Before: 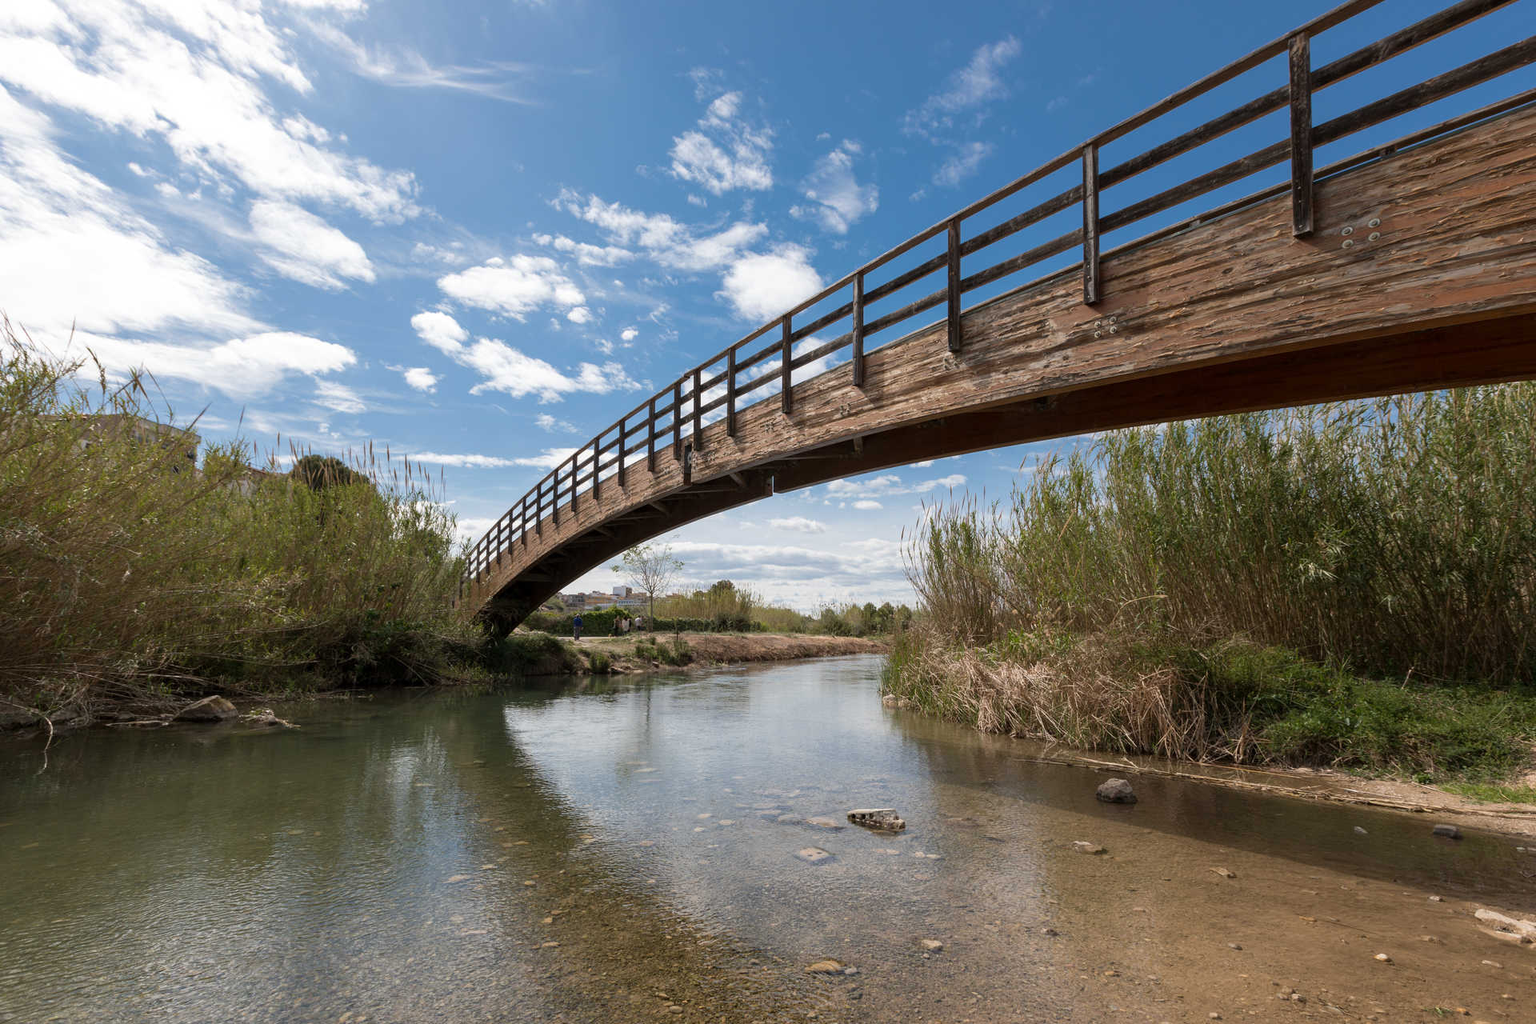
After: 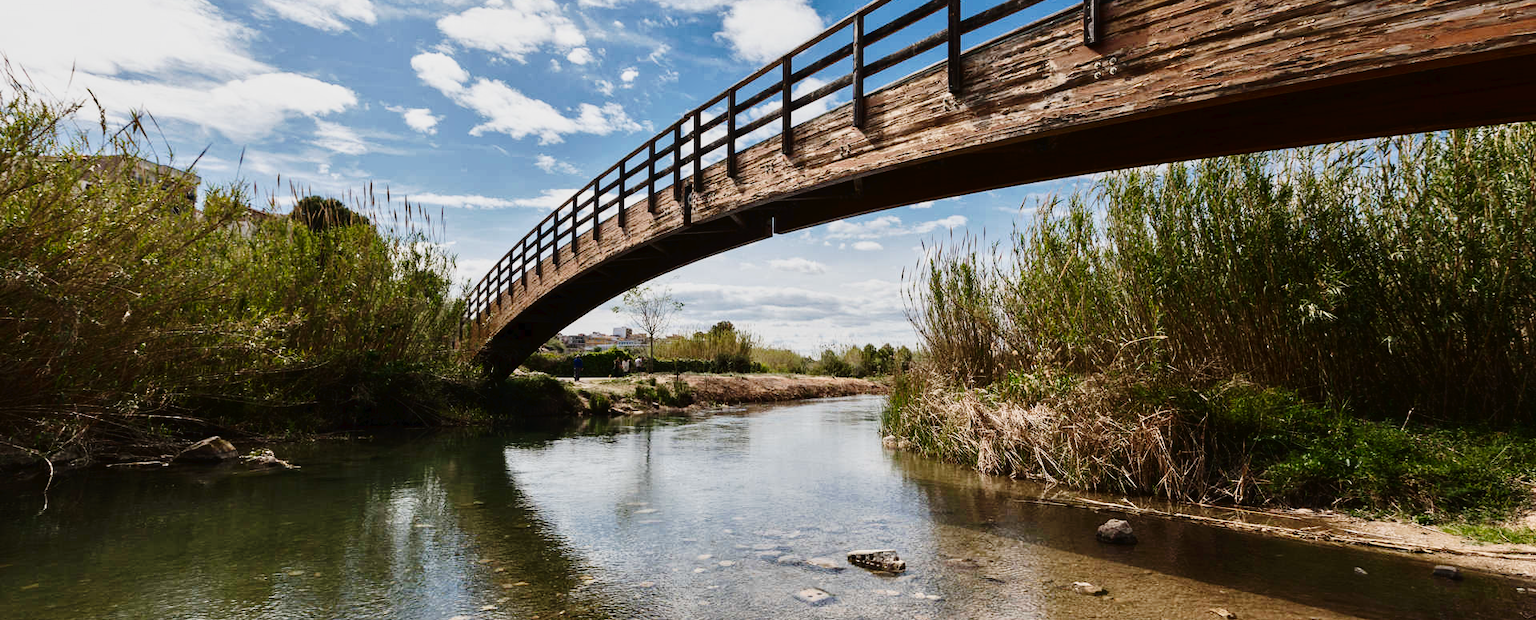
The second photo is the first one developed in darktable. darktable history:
crop and rotate: top 25.357%, bottom 13.942%
tone equalizer: -8 EV -0.002 EV, -7 EV 0.005 EV, -6 EV -0.008 EV, -5 EV 0.007 EV, -4 EV -0.042 EV, -3 EV -0.233 EV, -2 EV -0.662 EV, -1 EV -0.983 EV, +0 EV -0.969 EV, smoothing diameter 2%, edges refinement/feathering 20, mask exposure compensation -1.57 EV, filter diffusion 5
contrast brightness saturation: contrast 0.28
tone curve: curves: ch0 [(0, 0) (0.003, 0.016) (0.011, 0.019) (0.025, 0.023) (0.044, 0.029) (0.069, 0.042) (0.1, 0.068) (0.136, 0.101) (0.177, 0.143) (0.224, 0.21) (0.277, 0.289) (0.335, 0.379) (0.399, 0.476) (0.468, 0.569) (0.543, 0.654) (0.623, 0.75) (0.709, 0.822) (0.801, 0.893) (0.898, 0.946) (1, 1)], preserve colors none
